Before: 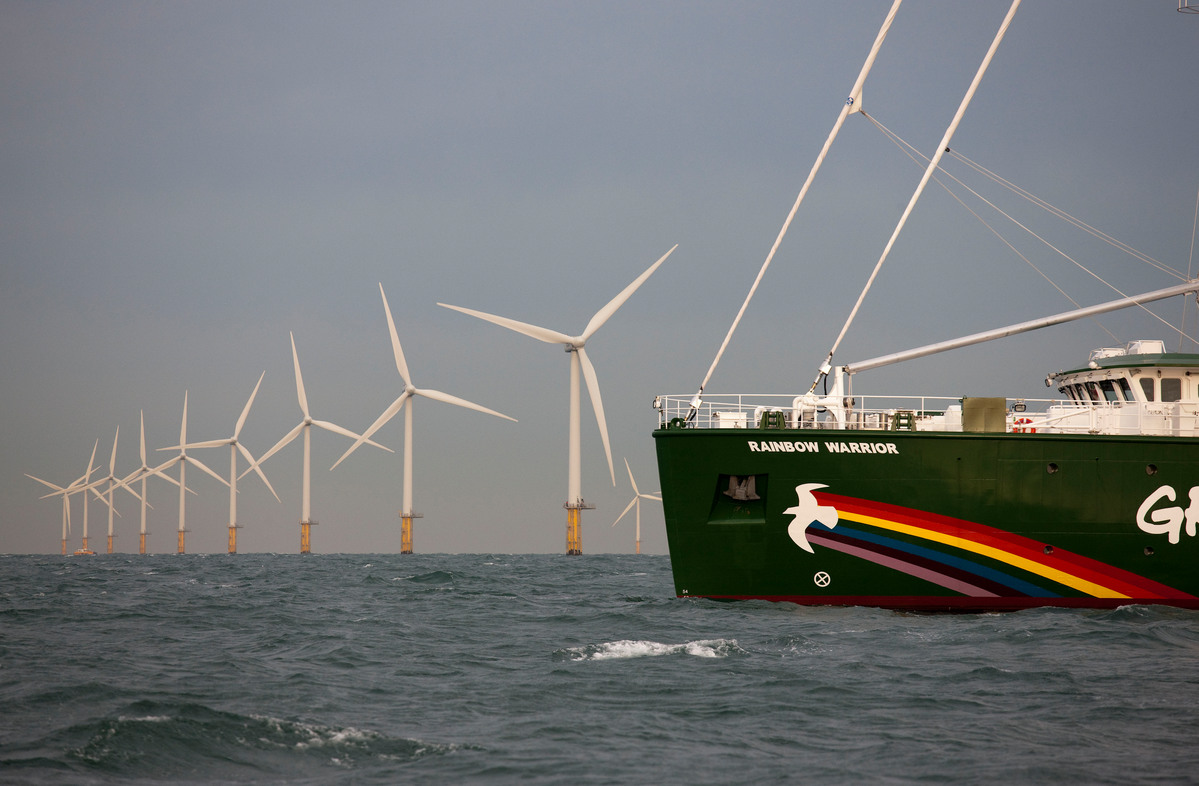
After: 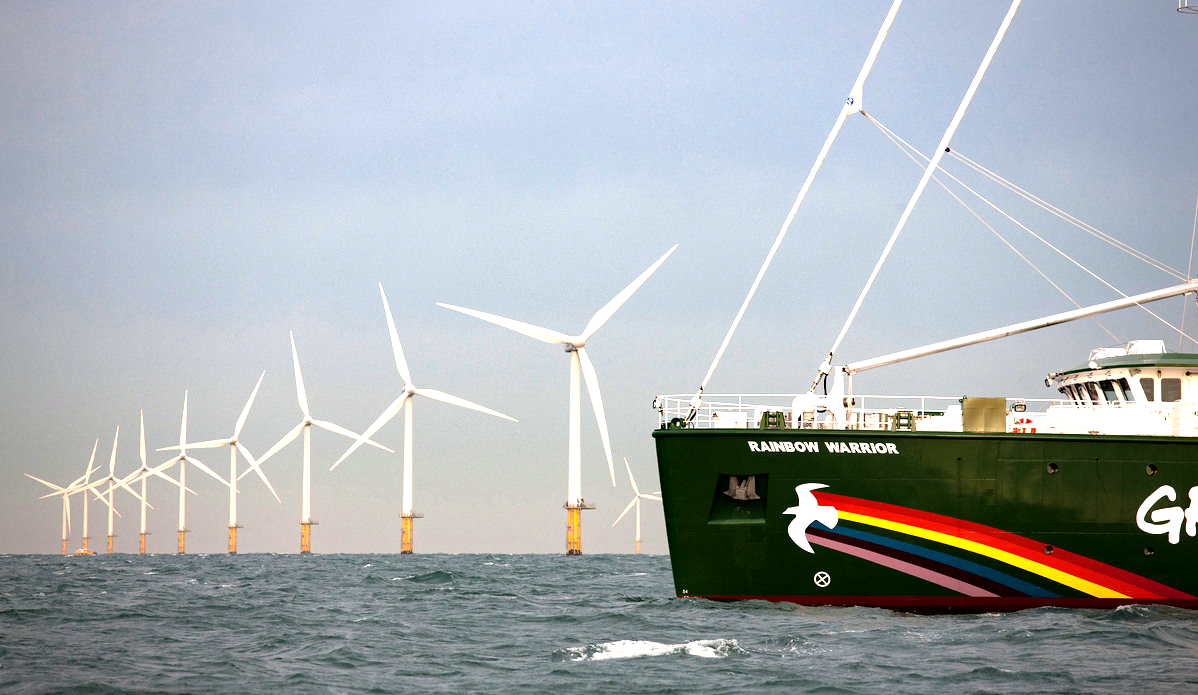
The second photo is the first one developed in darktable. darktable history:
crop and rotate: top 0%, bottom 11.51%
local contrast: mode bilateral grid, contrast 21, coarseness 51, detail 120%, midtone range 0.2
tone equalizer: -8 EV -0.722 EV, -7 EV -0.714 EV, -6 EV -0.571 EV, -5 EV -0.378 EV, -3 EV 0.369 EV, -2 EV 0.6 EV, -1 EV 0.694 EV, +0 EV 0.731 EV
exposure: exposure 0.602 EV, compensate highlight preservation false
haze removal: compatibility mode true, adaptive false
